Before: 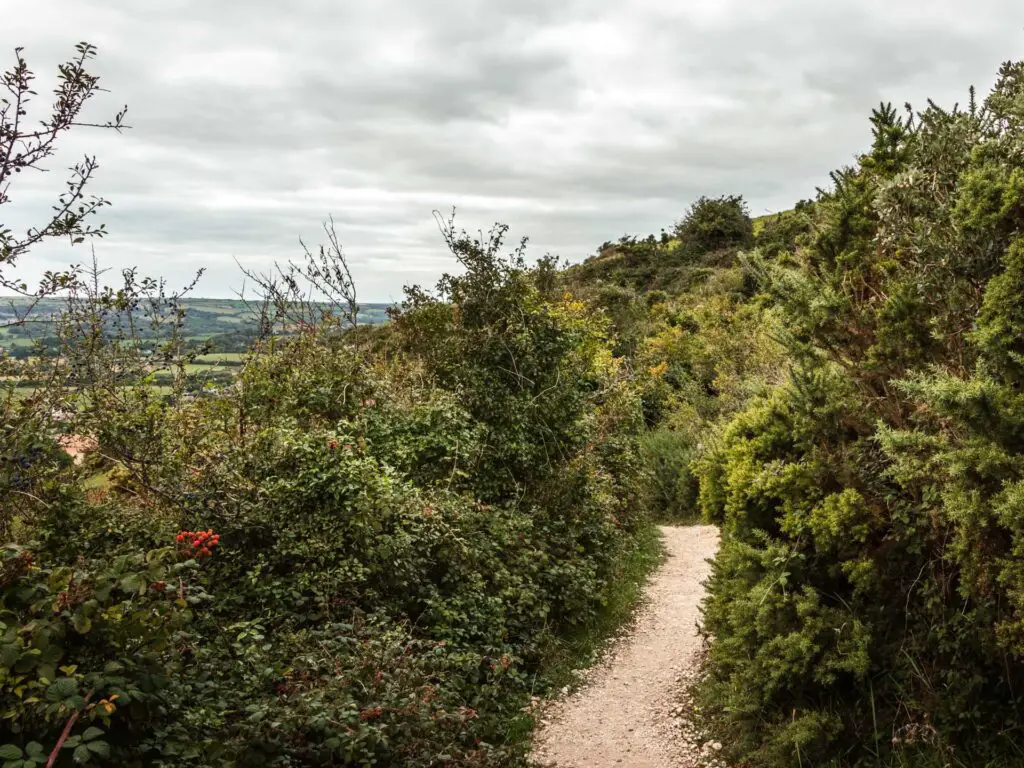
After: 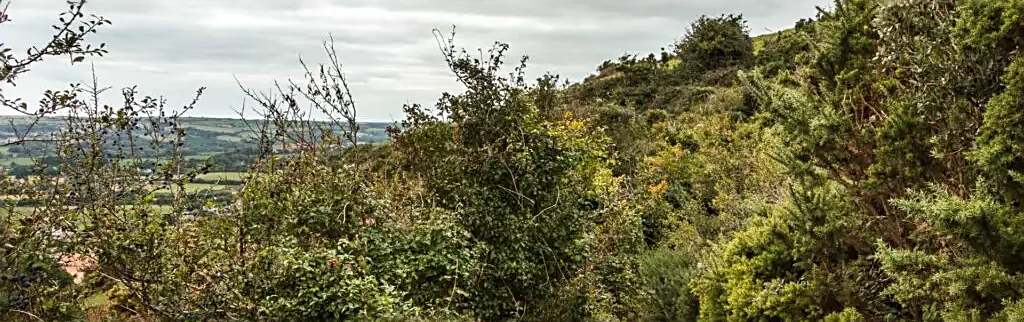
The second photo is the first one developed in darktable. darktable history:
sharpen: on, module defaults
crop and rotate: top 23.628%, bottom 34.396%
